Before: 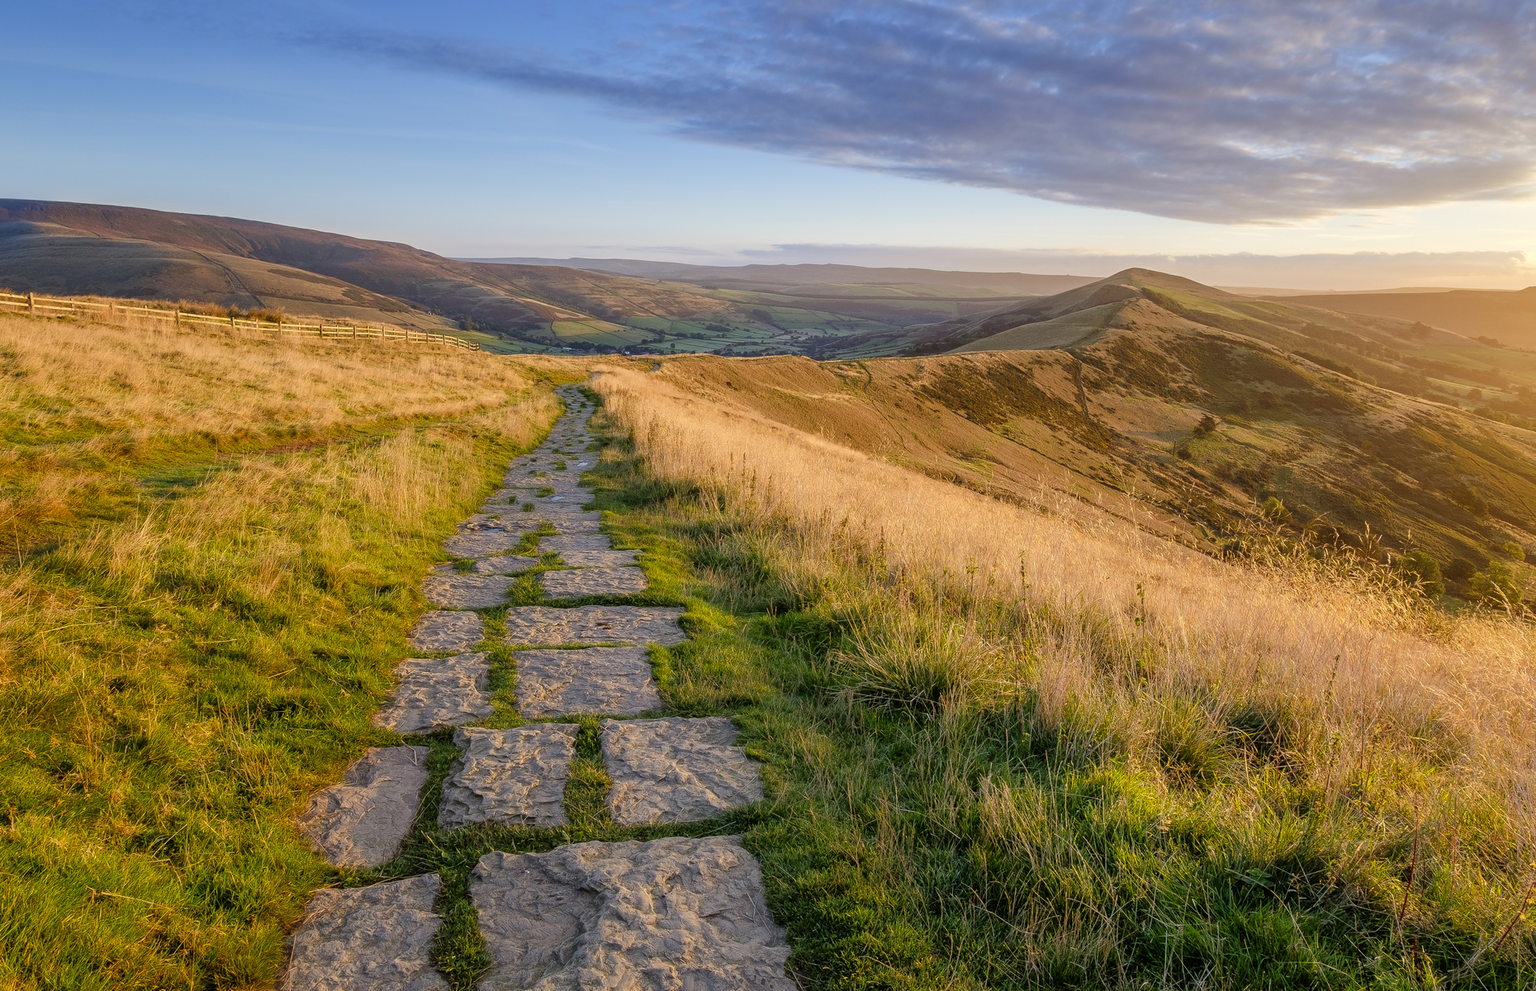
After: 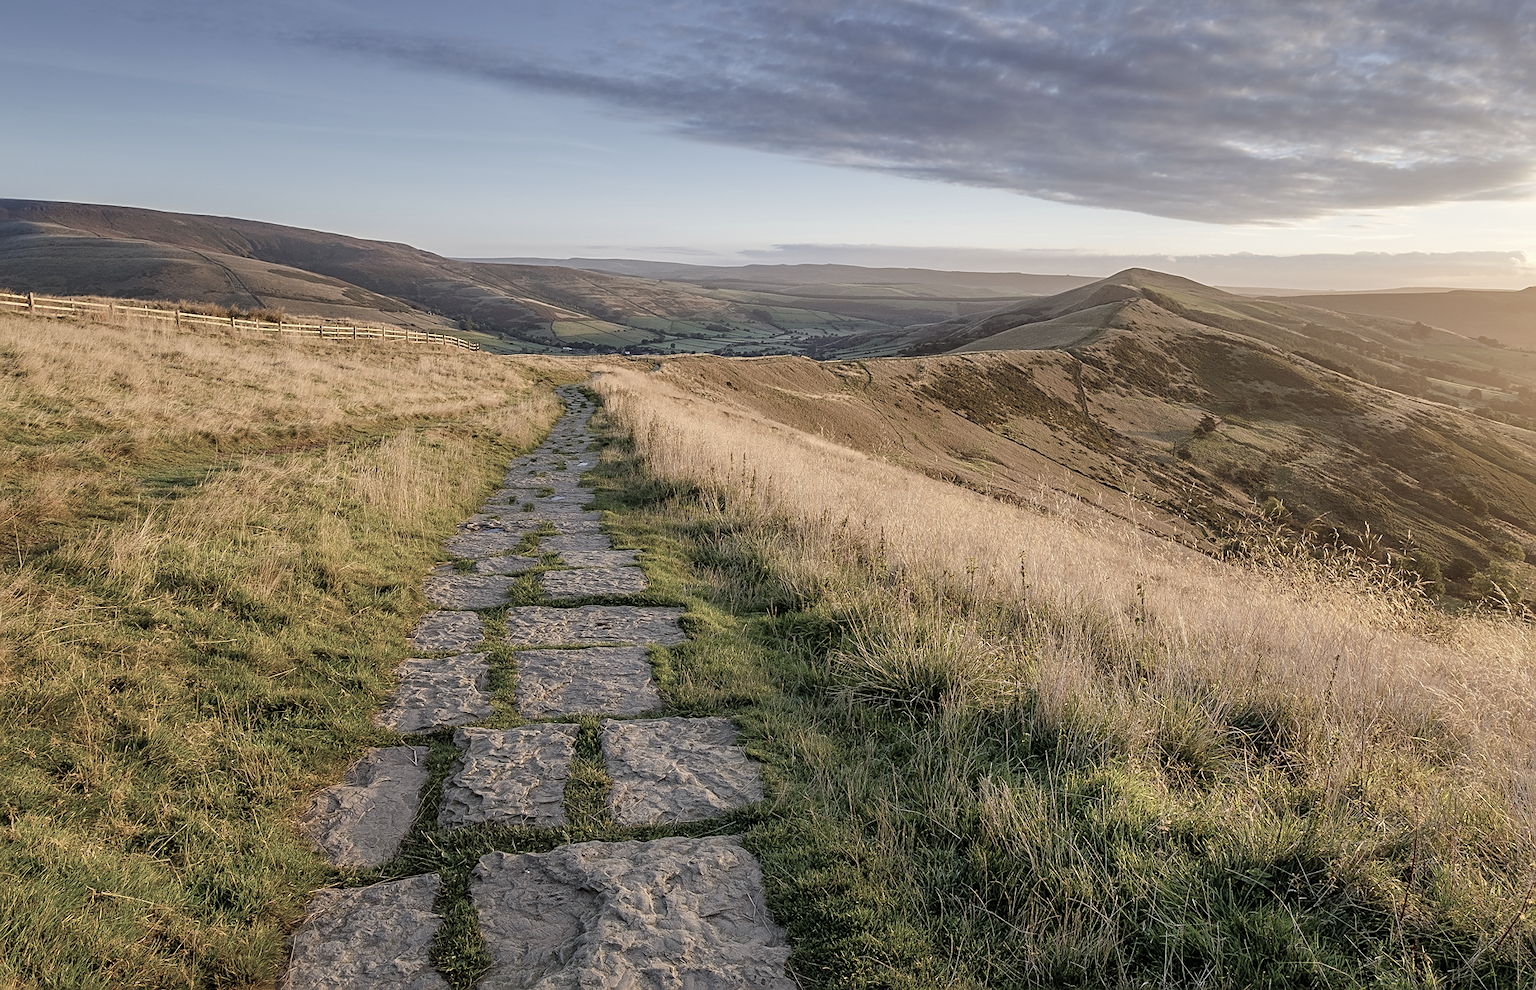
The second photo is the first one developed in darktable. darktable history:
color correction: saturation 0.5
sharpen: on, module defaults
